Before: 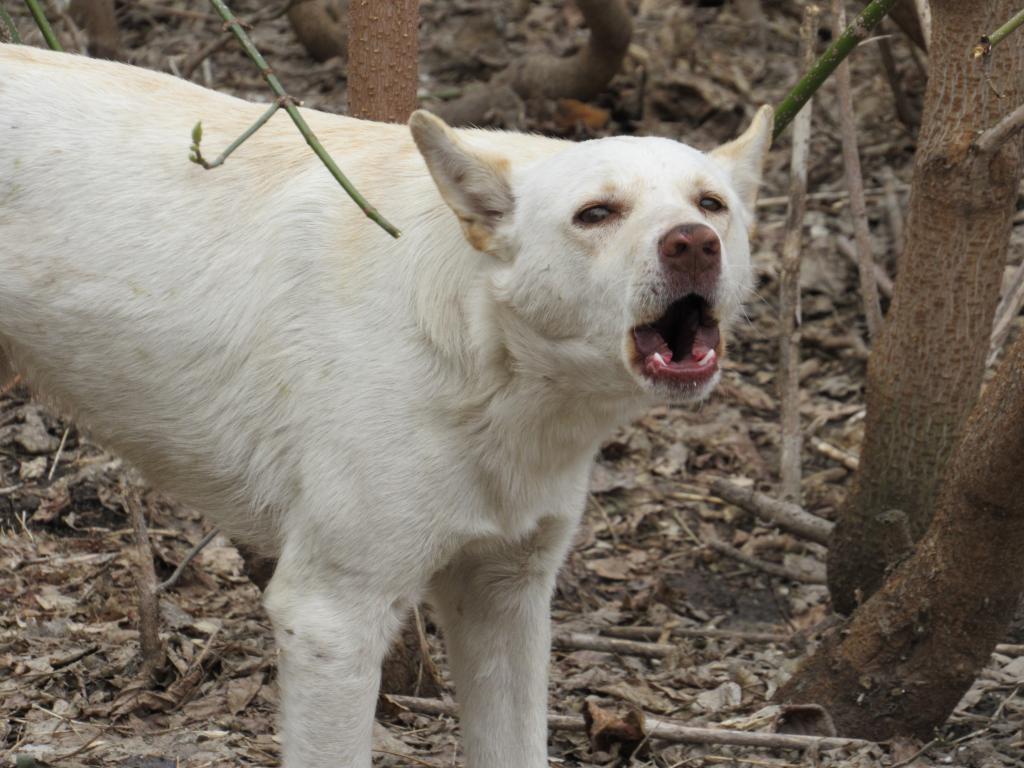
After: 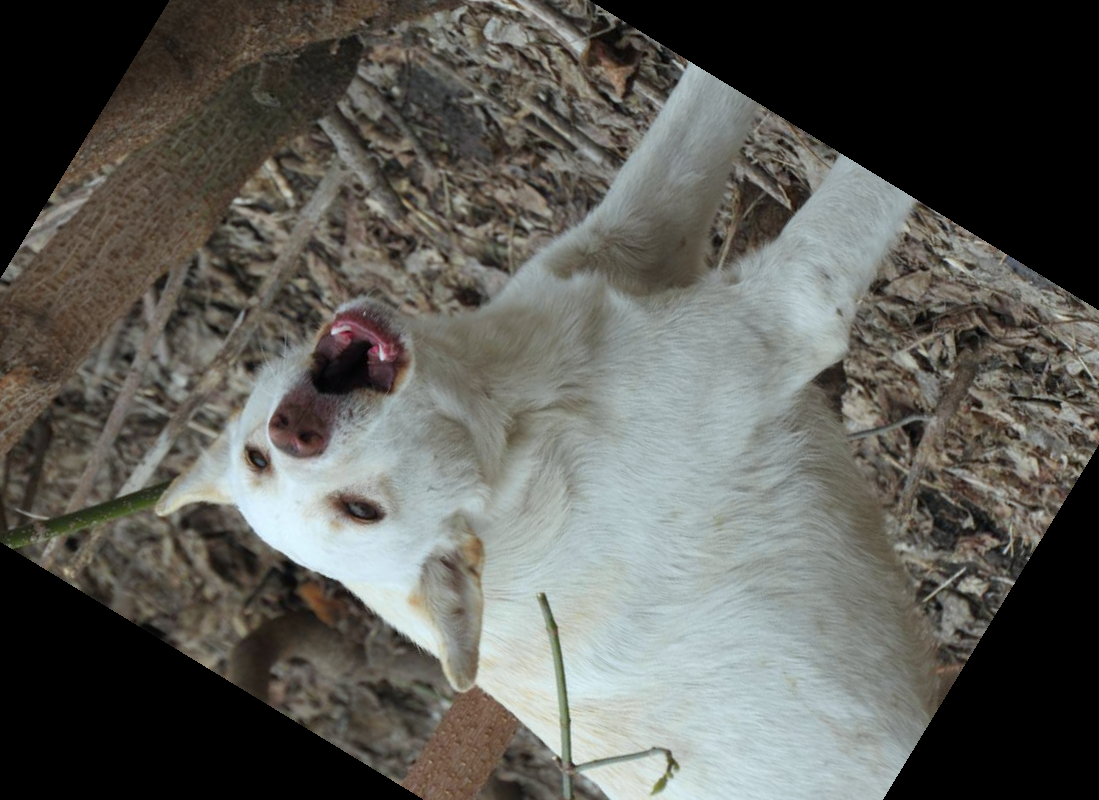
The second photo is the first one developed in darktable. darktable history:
color zones: curves: ch1 [(0.309, 0.524) (0.41, 0.329) (0.508, 0.509)]; ch2 [(0.25, 0.457) (0.75, 0.5)]
color calibration: illuminant Planckian (black body), adaptation linear Bradford (ICC v4), x 0.364, y 0.367, temperature 4417.56 K, saturation algorithm version 1 (2020)
crop and rotate: angle 148.68°, left 9.111%, top 15.603%, right 4.588%, bottom 17.041%
